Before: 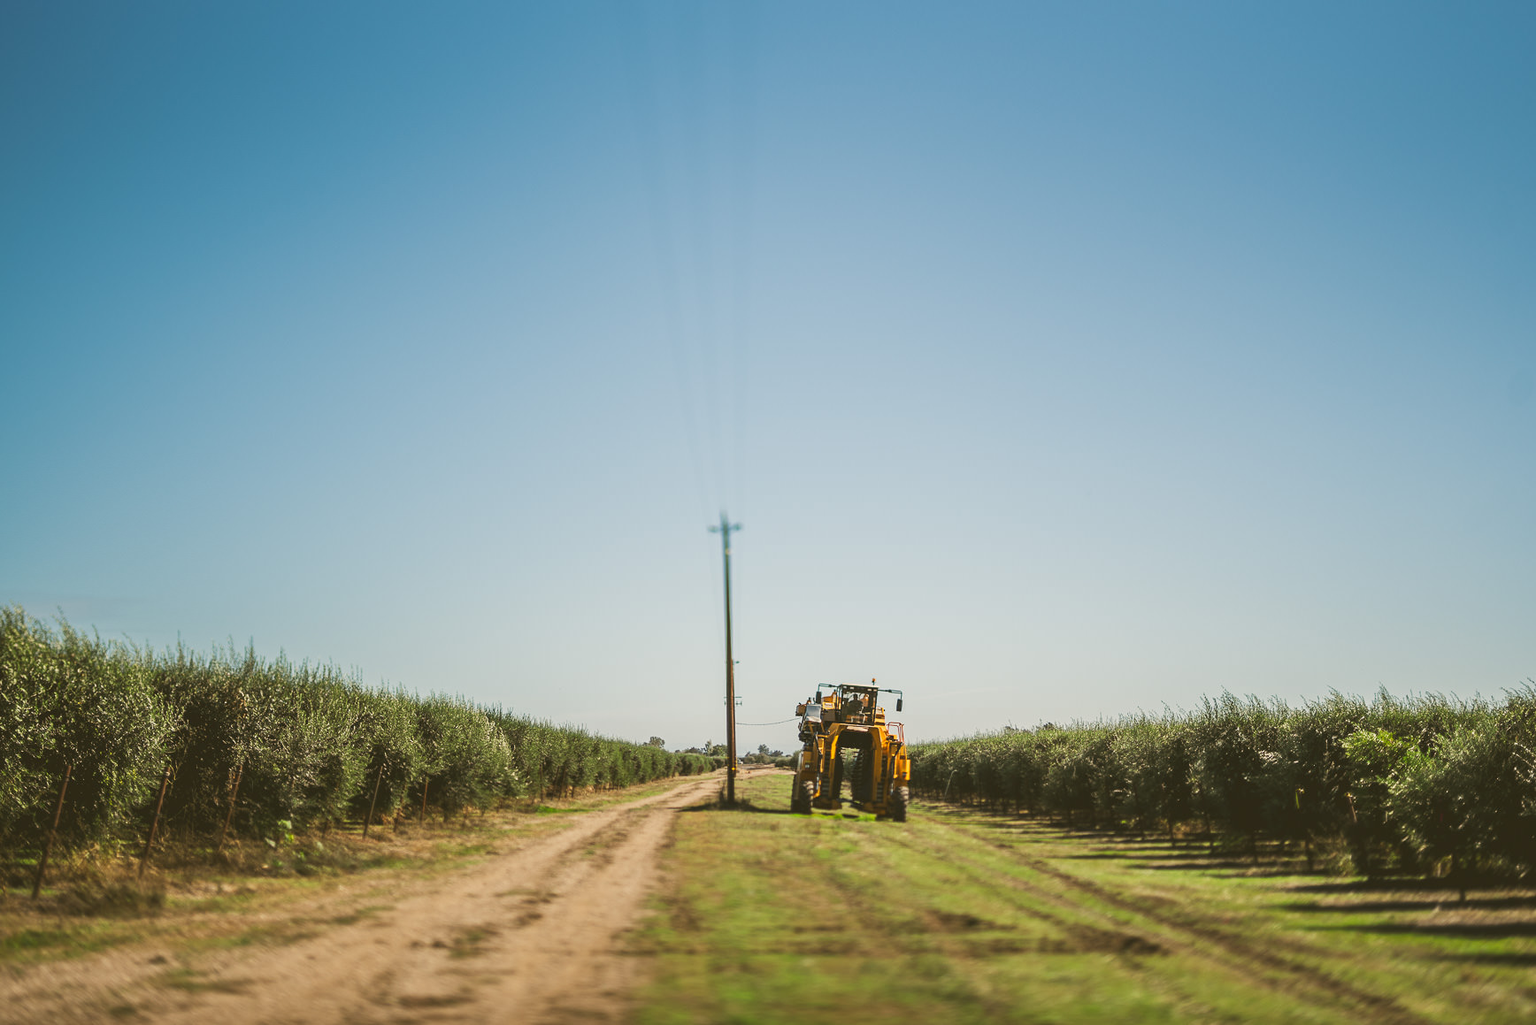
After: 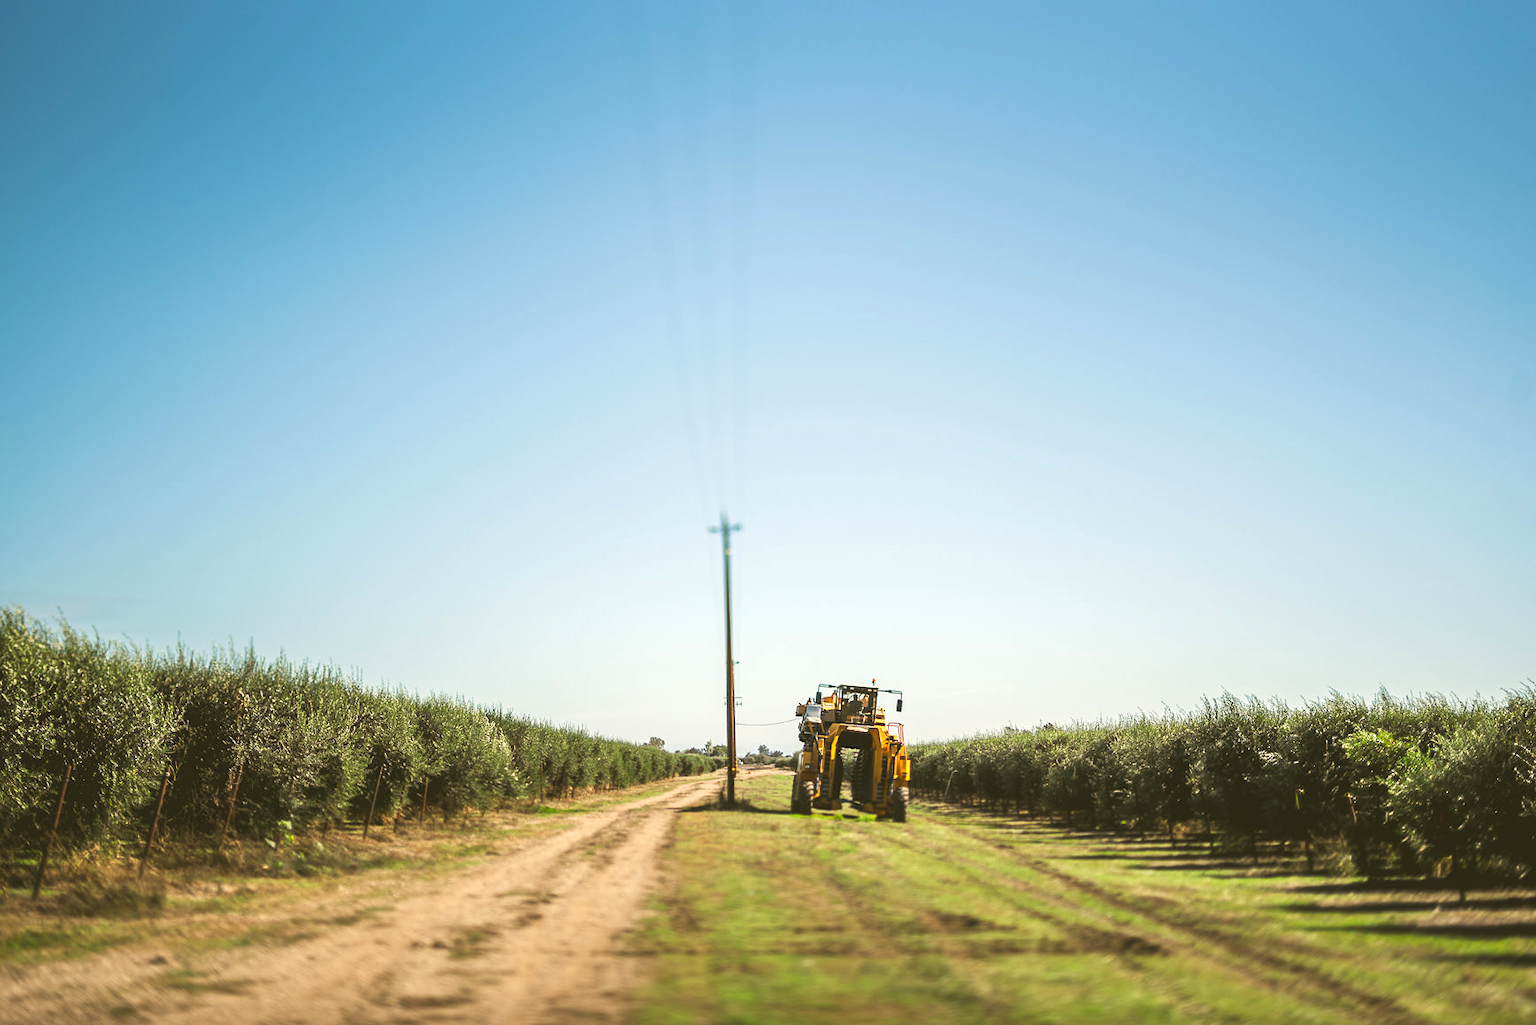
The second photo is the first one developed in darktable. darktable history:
tone equalizer: -8 EV -0.426 EV, -7 EV -0.386 EV, -6 EV -0.335 EV, -5 EV -0.188 EV, -3 EV 0.242 EV, -2 EV 0.307 EV, -1 EV 0.373 EV, +0 EV 0.391 EV
exposure: black level correction 0.001, exposure 0.136 EV, compensate exposure bias true, compensate highlight preservation false
